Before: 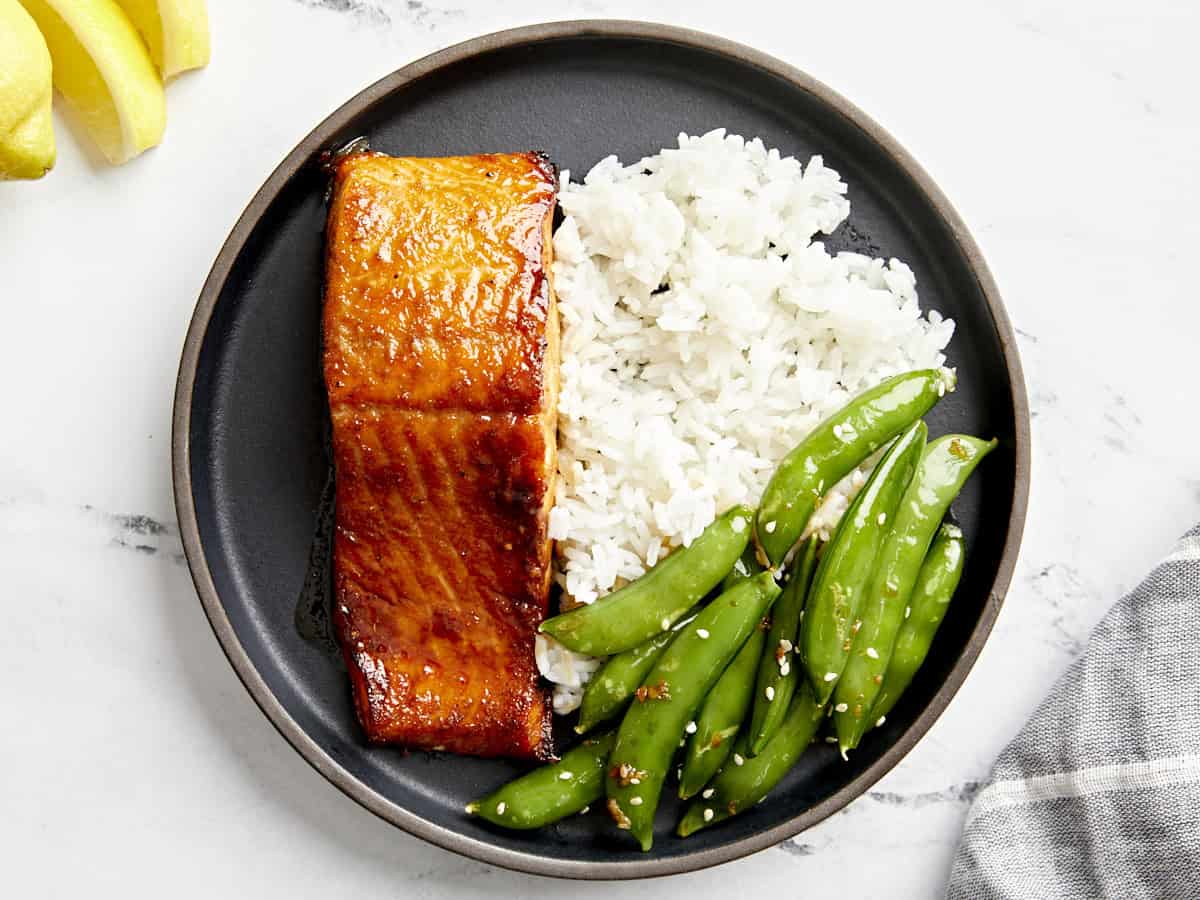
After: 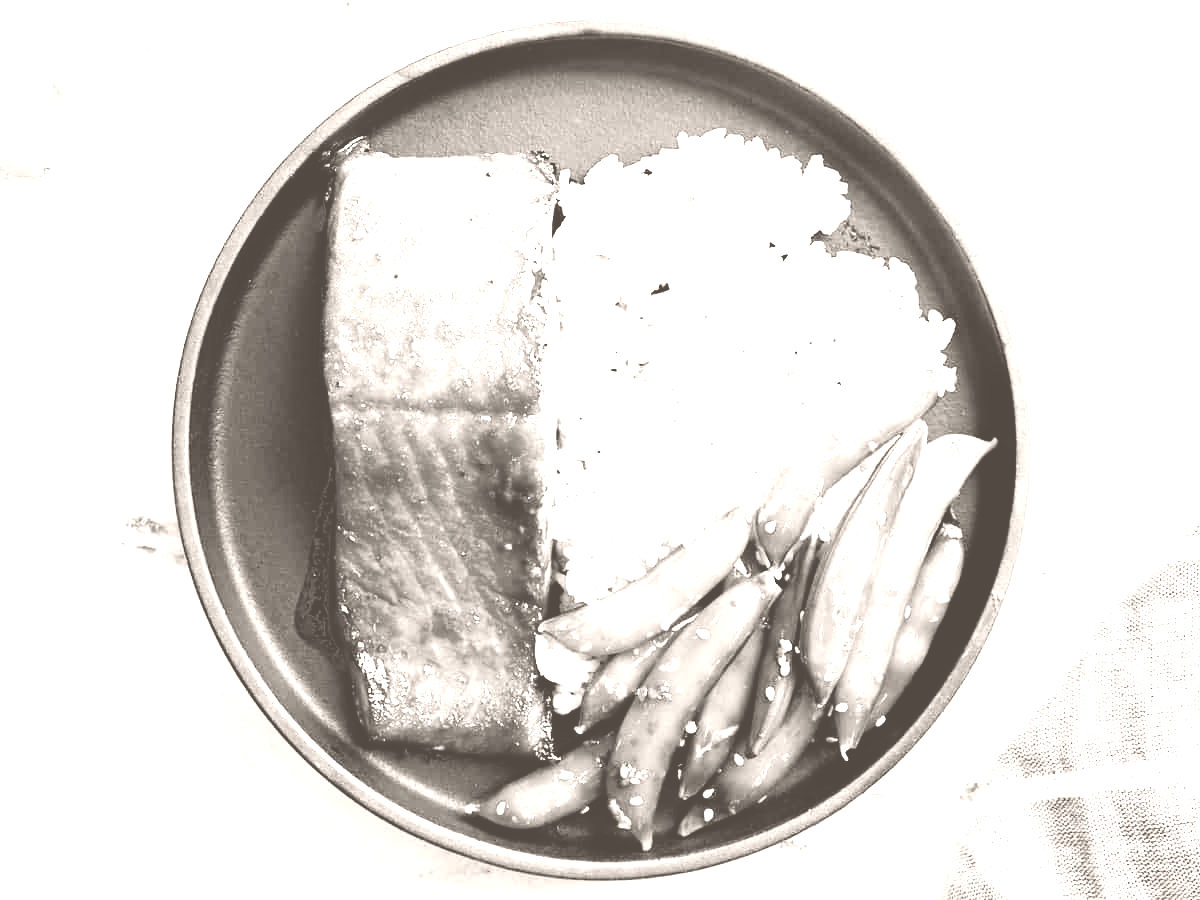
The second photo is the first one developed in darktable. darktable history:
colorize: hue 34.49°, saturation 35.33%, source mix 100%, lightness 55%, version 1
tone curve: curves: ch0 [(0, 0) (0.071, 0.047) (0.266, 0.26) (0.483, 0.554) (0.753, 0.811) (1, 0.983)]; ch1 [(0, 0) (0.346, 0.307) (0.408, 0.387) (0.463, 0.465) (0.482, 0.493) (0.502, 0.5) (0.517, 0.502) (0.55, 0.548) (0.597, 0.61) (0.651, 0.698) (1, 1)]; ch2 [(0, 0) (0.346, 0.34) (0.434, 0.46) (0.485, 0.494) (0.5, 0.494) (0.517, 0.506) (0.526, 0.545) (0.583, 0.61) (0.625, 0.659) (1, 1)], color space Lab, independent channels, preserve colors none
